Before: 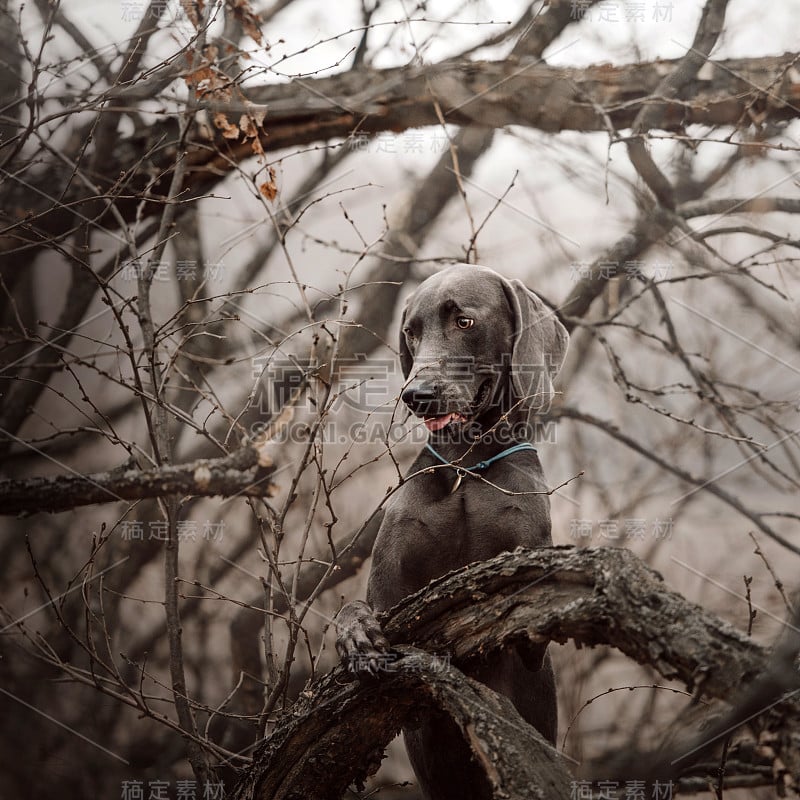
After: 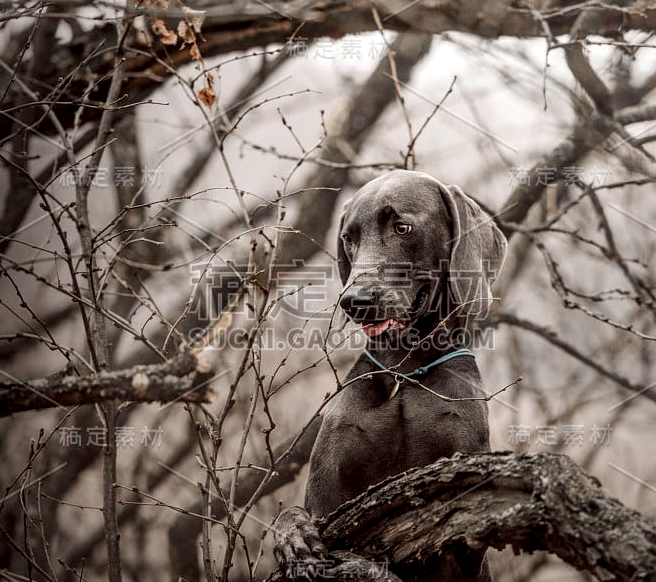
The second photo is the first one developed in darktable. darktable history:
local contrast: detail 140%
crop: left 7.856%, top 11.836%, right 10.12%, bottom 15.387%
